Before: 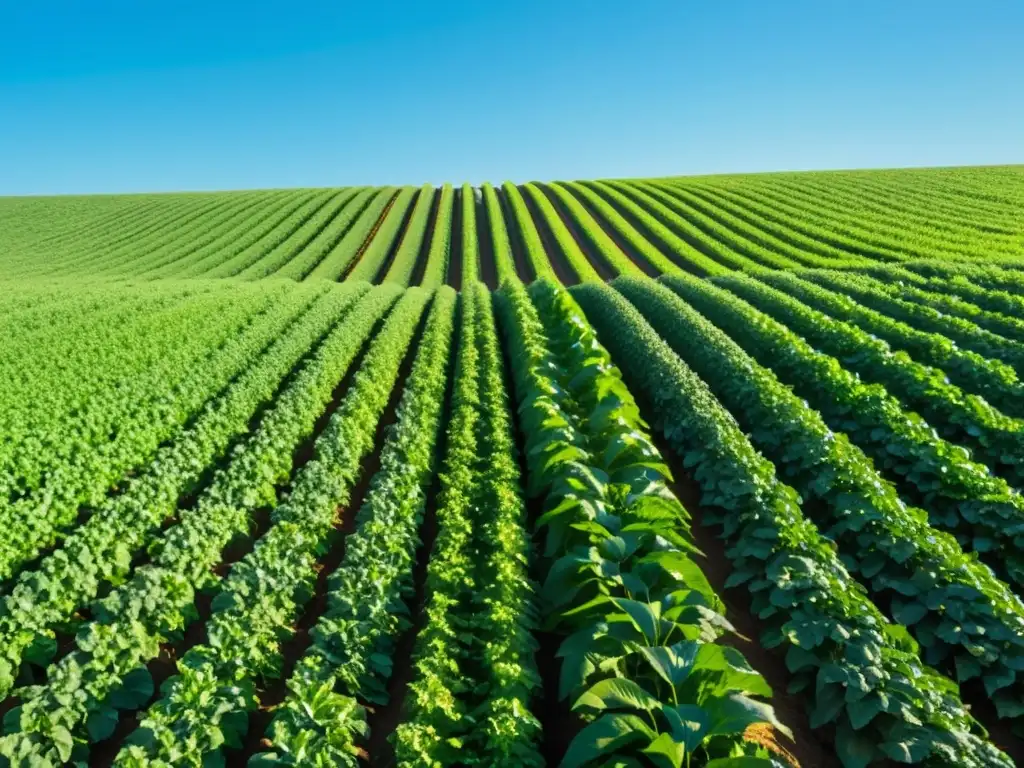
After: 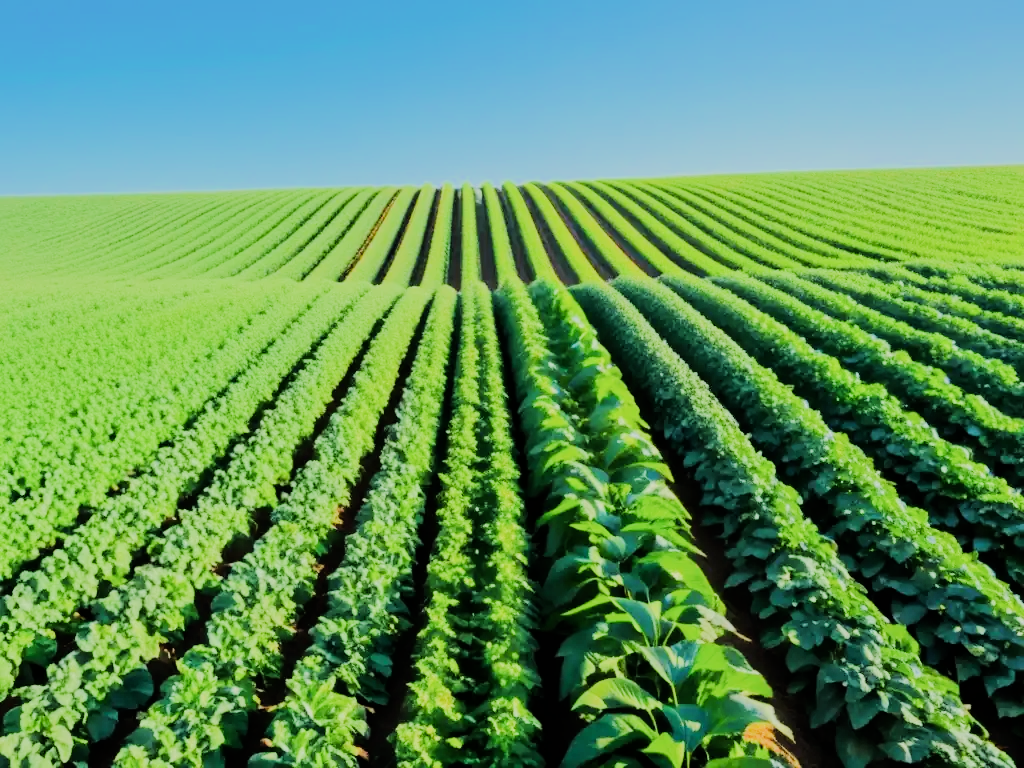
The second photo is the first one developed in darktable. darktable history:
tone equalizer: -7 EV 0.153 EV, -6 EV 0.575 EV, -5 EV 1.12 EV, -4 EV 1.36 EV, -3 EV 1.17 EV, -2 EV 0.6 EV, -1 EV 0.147 EV, edges refinement/feathering 500, mask exposure compensation -1.57 EV, preserve details no
filmic rgb: black relative exposure -7.65 EV, white relative exposure 4.56 EV, hardness 3.61, contrast 0.986
